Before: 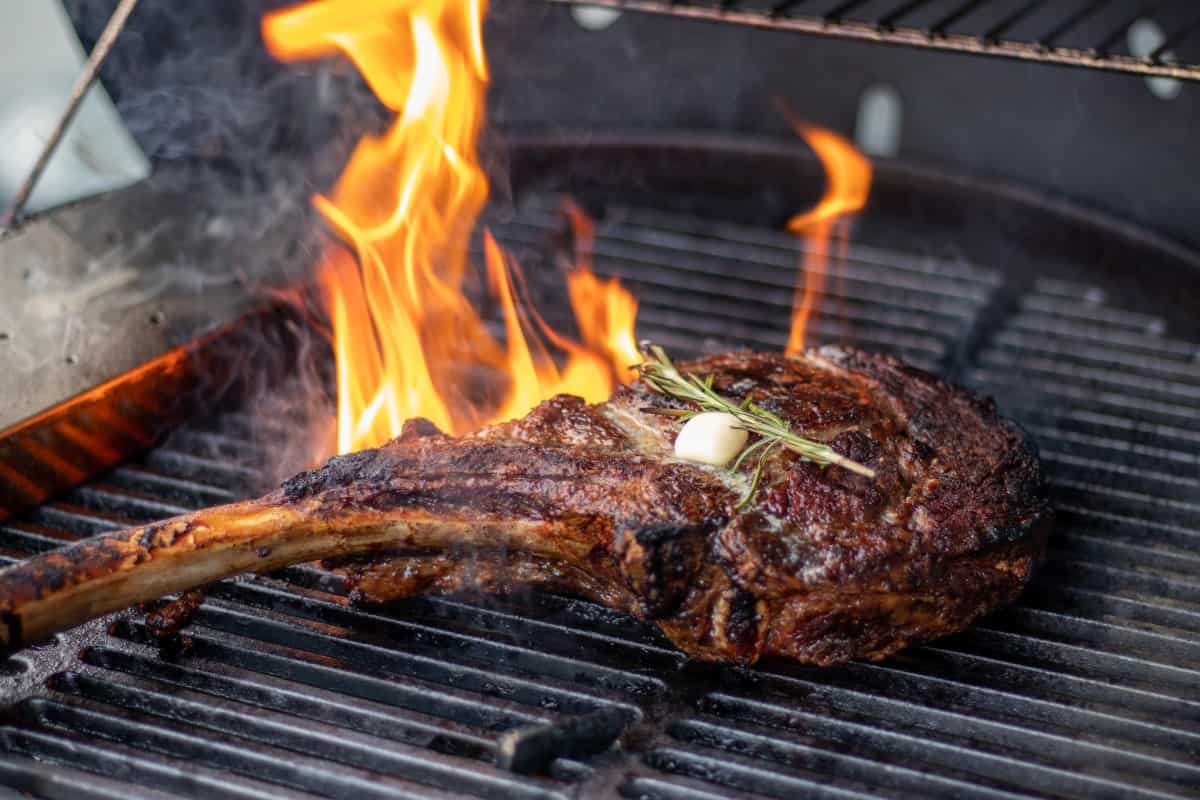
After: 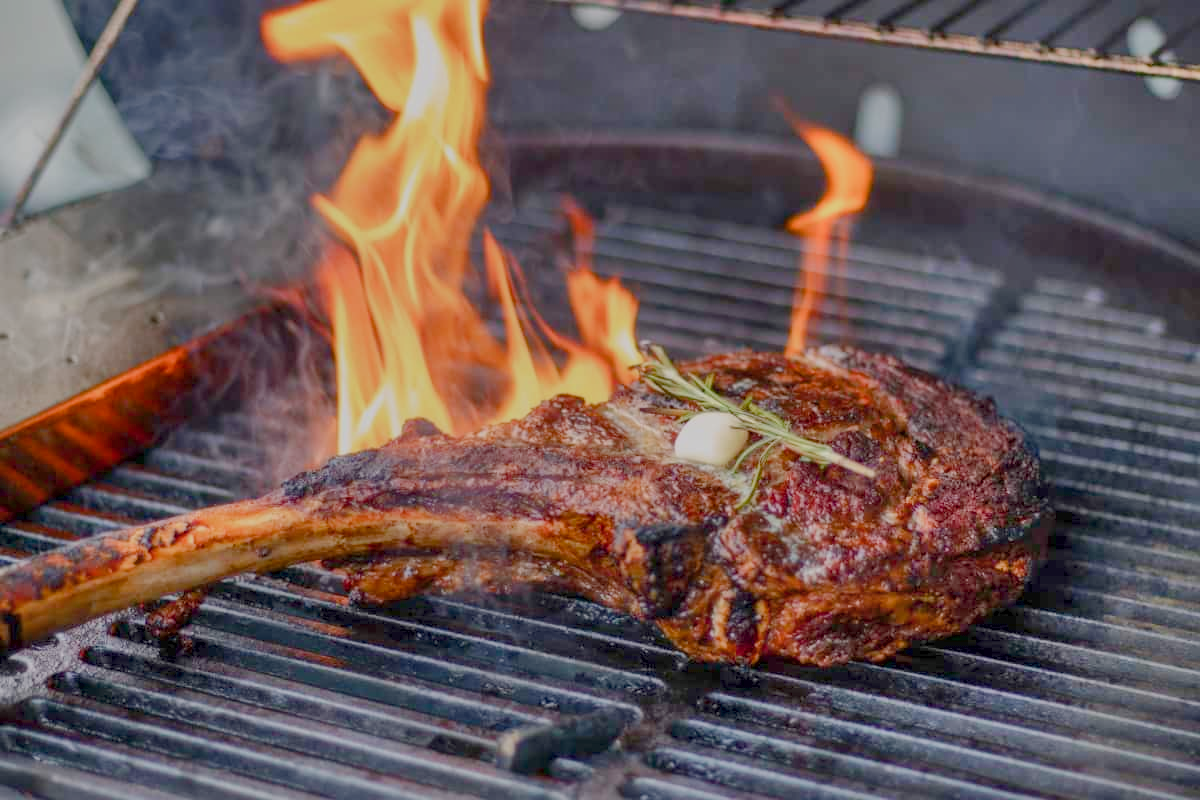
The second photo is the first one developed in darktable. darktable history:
shadows and highlights: shadows 60, soften with gaussian
color balance rgb: shadows lift › chroma 1%, shadows lift › hue 113°, highlights gain › chroma 0.2%, highlights gain › hue 333°, perceptual saturation grading › global saturation 20%, perceptual saturation grading › highlights -50%, perceptual saturation grading › shadows 25%, contrast -30%
